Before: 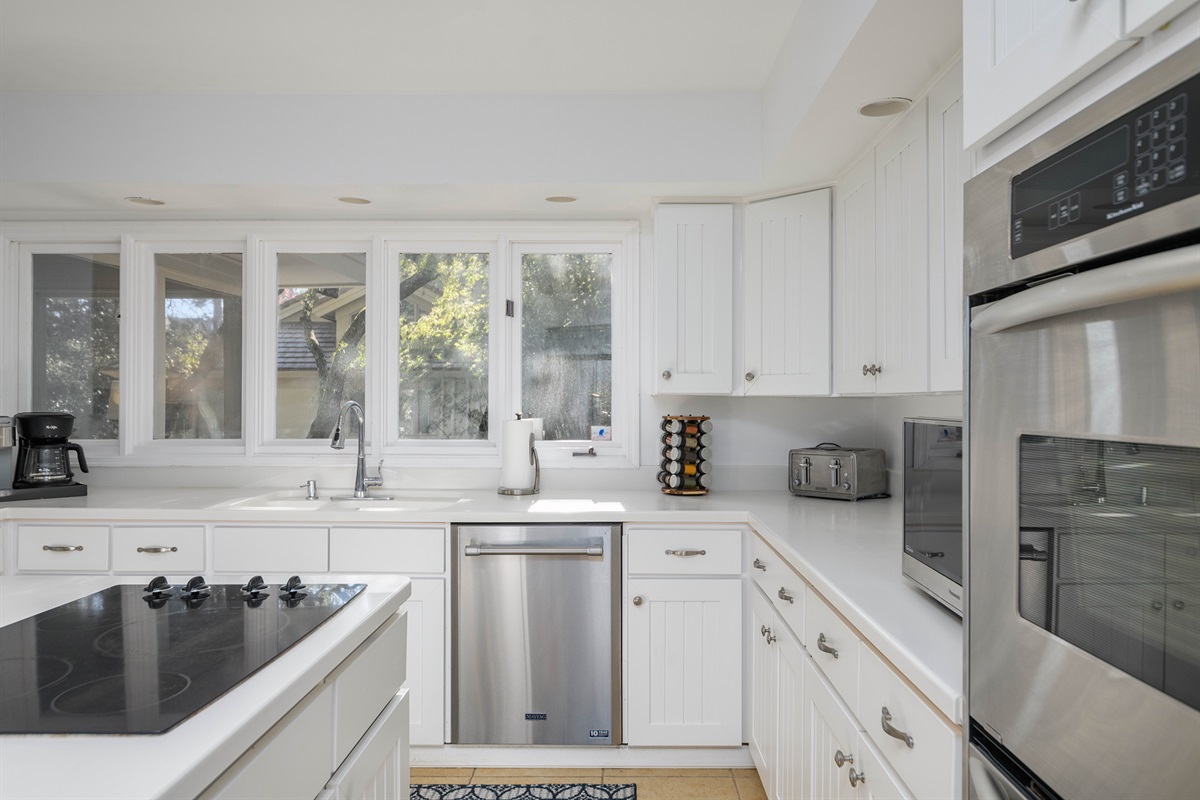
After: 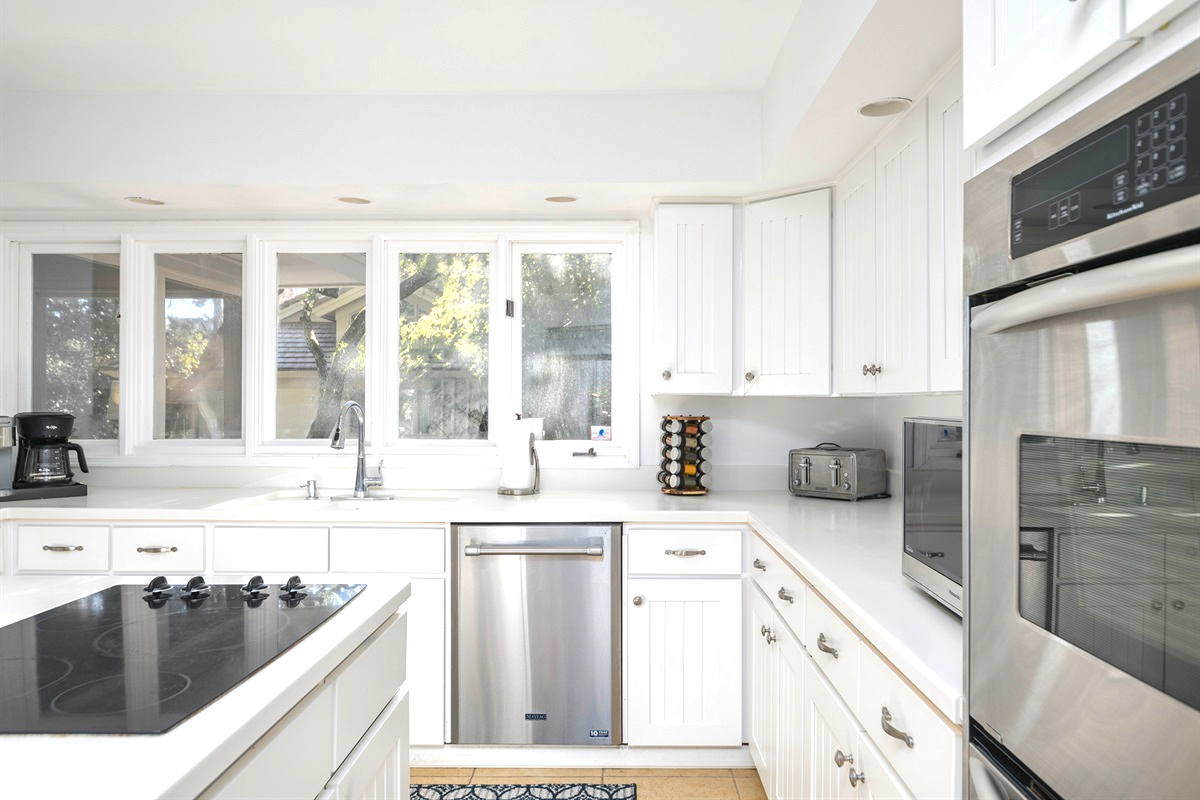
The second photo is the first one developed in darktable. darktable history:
shadows and highlights: shadows 62.66, white point adjustment 0.37, highlights -34.44, compress 83.82%
exposure: black level correction 0, exposure 0.7 EV, compensate exposure bias true, compensate highlight preservation false
